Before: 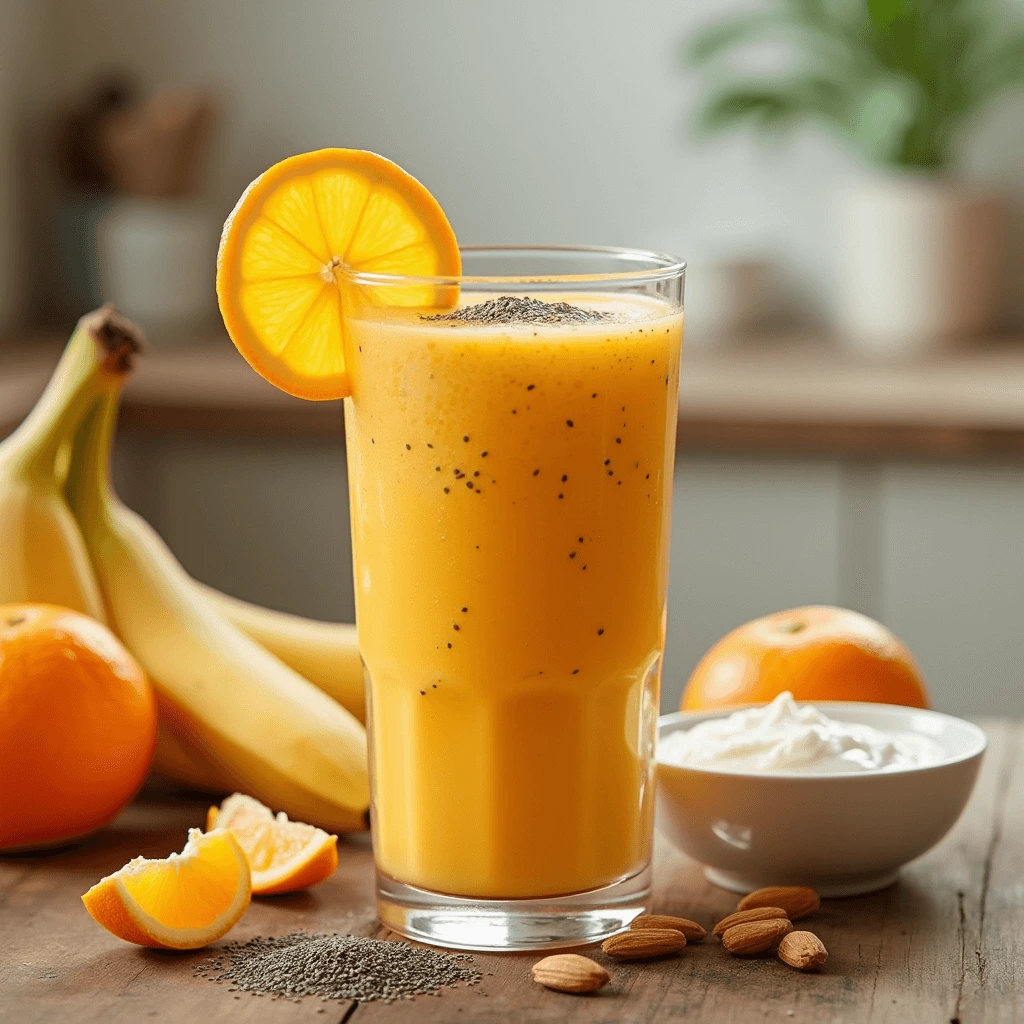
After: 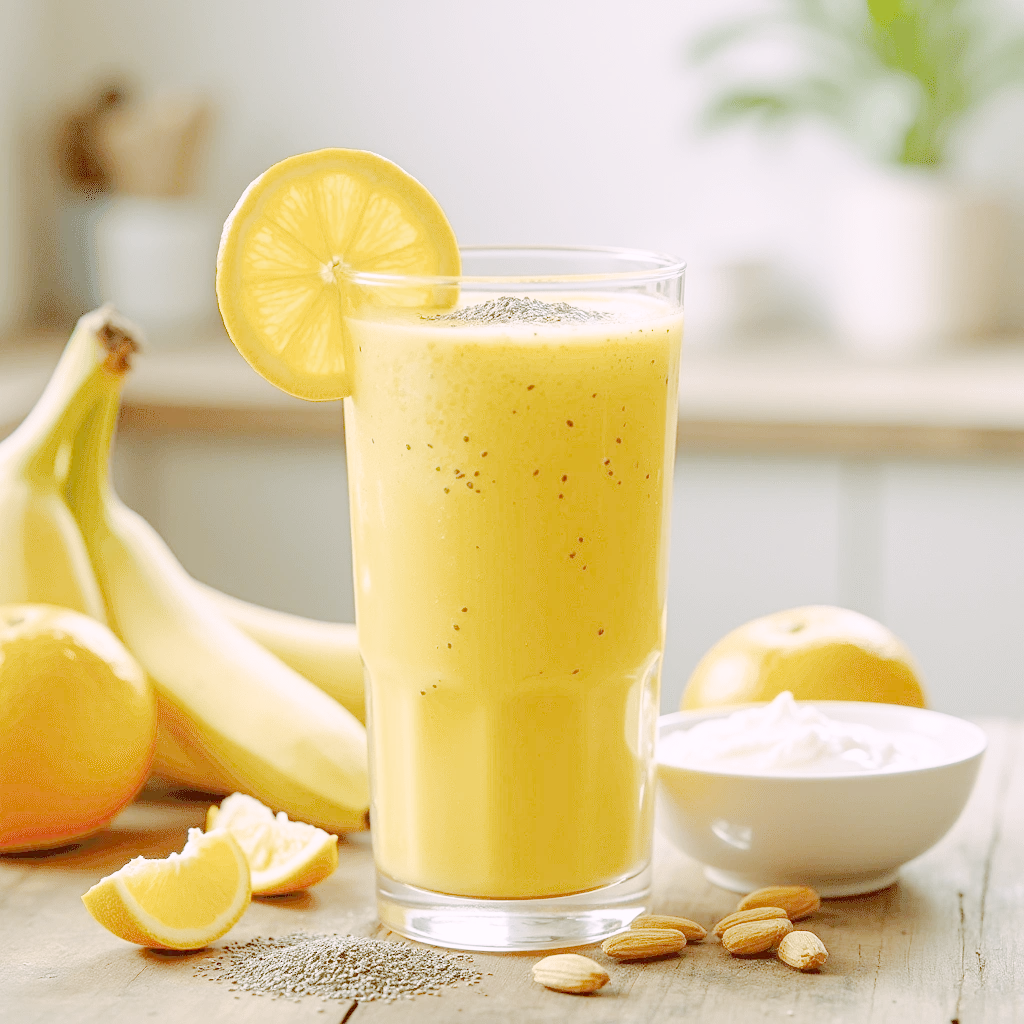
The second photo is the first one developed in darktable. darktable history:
tone curve: curves: ch0 [(0, 0) (0.003, 0) (0.011, 0.001) (0.025, 0.003) (0.044, 0.005) (0.069, 0.012) (0.1, 0.023) (0.136, 0.039) (0.177, 0.088) (0.224, 0.15) (0.277, 0.24) (0.335, 0.337) (0.399, 0.437) (0.468, 0.535) (0.543, 0.629) (0.623, 0.71) (0.709, 0.782) (0.801, 0.856) (0.898, 0.94) (1, 1)], preserve colors none
color look up table: target L [98.57, 85.81, 79.82, 79.72, 69.87, 48.05, 68.42, 64.48, 62.2, 59.8, 61.14, 40.08, 34.65, 25.8, 23.85, 200.63, 85.99, 84.7, 71.01, 65.71, 62.3, 56.52, 45.88, 55.14, 40.89, 37.01, 44.1, 36.73, 9.656, 84.34, 78.84, 71.88, 64.6, 64.2, 58.34, 61.4, 60.38, 43.56, 44.09, 48.69, 39.88, 36.13, 17.58, 15.52, 85.39, 77.92, 64.11, 49.94, 32.15], target a [8.461, -1.946, -2.742, -38, -49.1, -37.81, -24.89, -41.56, -43.72, -9.313, -5.421, -28.82, -24.18, -1.401, -12.45, 0, 2.078, 9.747, 9.09, 10.66, 51.7, 68.37, 52.66, 53.24, 27.67, 4.317, 52.12, 33.44, 17.64, 13.38, 28.34, 19.61, 63.43, 68.46, 2.102, -13.69, 9.889, 25.35, 9.27, 54.35, 41.03, 28.68, 5.355, 15.83, -10.74, -40.11, -24.41, -22.19, 5.717], target b [1.604, 24.42, 60.41, -35.05, -7.43, 35.93, -4.636, 45.58, 1.016, 51.07, 20.21, 26.05, 24.12, 21.01, 3.25, 0, 42.6, 21.39, 60.51, 48.89, 20.81, -5.45, 28.44, 0.613, 4.967, 14.39, 25.54, 31.15, 17.31, -27.35, -12.15, -43.11, -31.97, -46.73, -10.78, -59.07, -59.83, -31.69, -65.94, -63.76, -44.75, -78.4, -3.911, -28.73, -26.95, -38.61, -50.22, -18.91, -38.35], num patches 49
